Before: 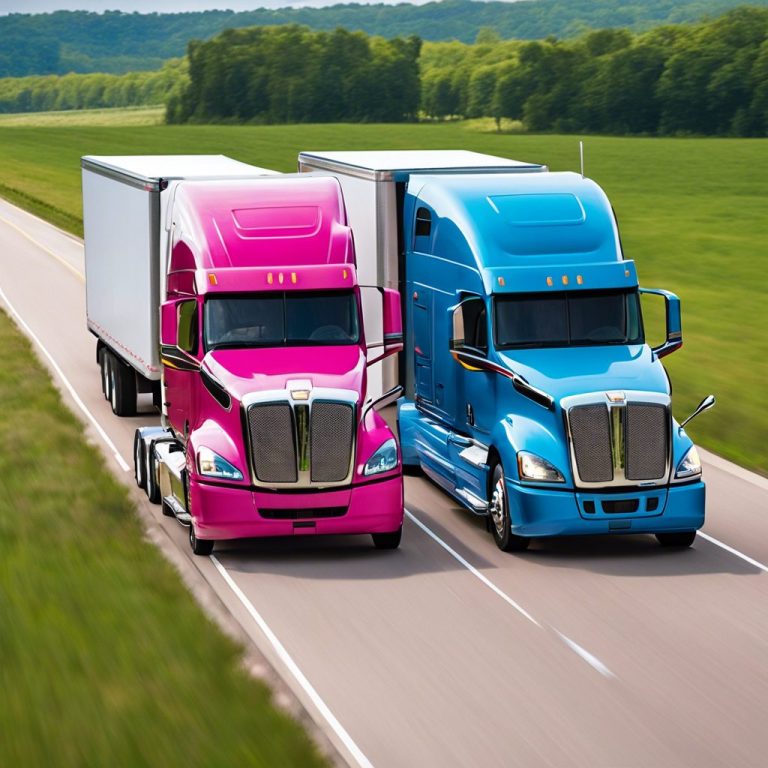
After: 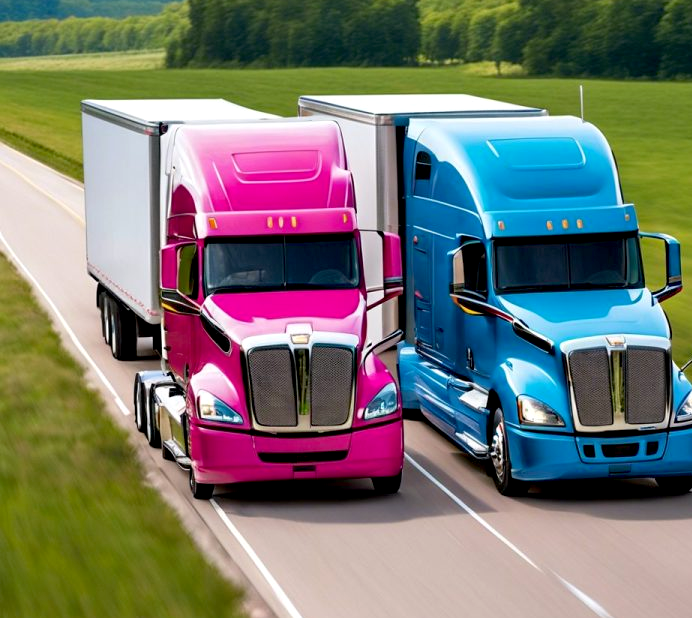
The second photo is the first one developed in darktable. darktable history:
exposure: black level correction 0.008, exposure 0.091 EV, compensate highlight preservation false
crop: top 7.412%, right 9.806%, bottom 12.047%
